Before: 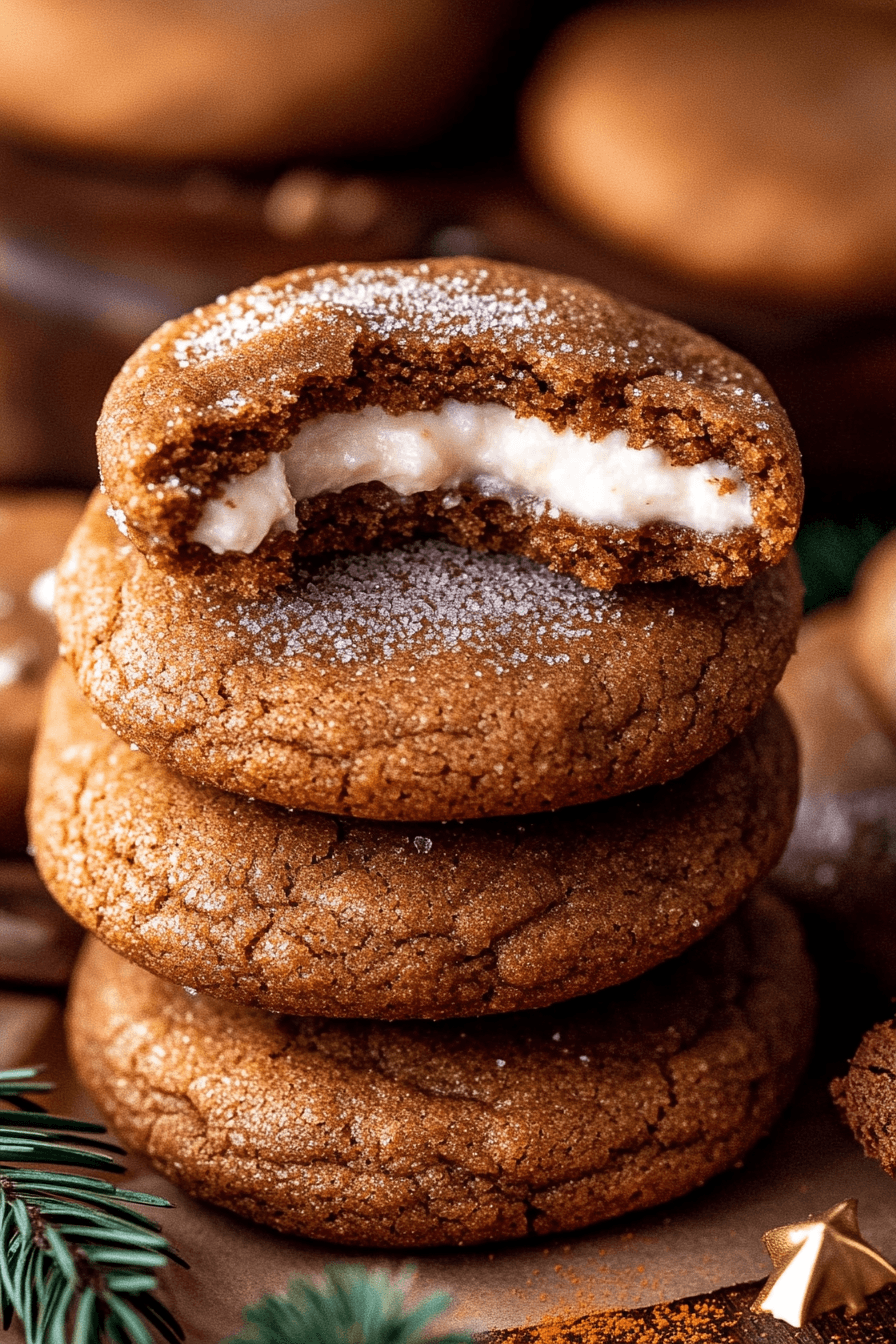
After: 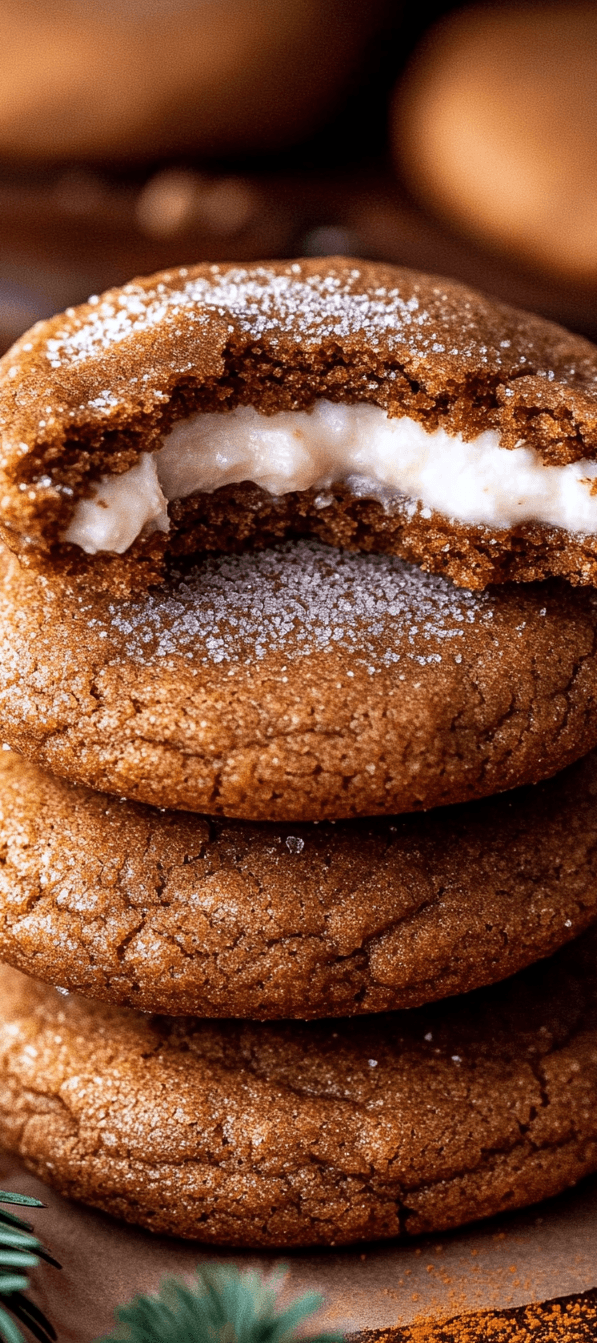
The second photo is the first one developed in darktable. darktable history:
white balance: red 0.983, blue 1.036
crop and rotate: left 14.385%, right 18.948%
